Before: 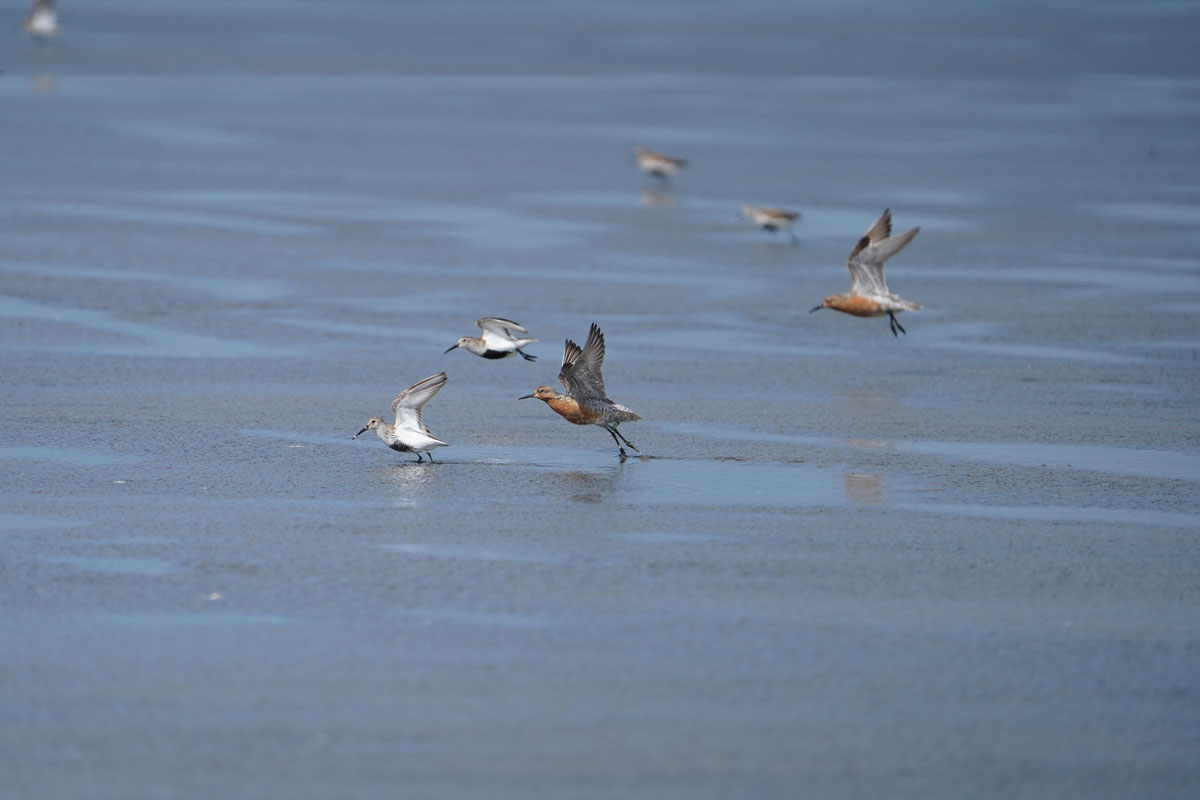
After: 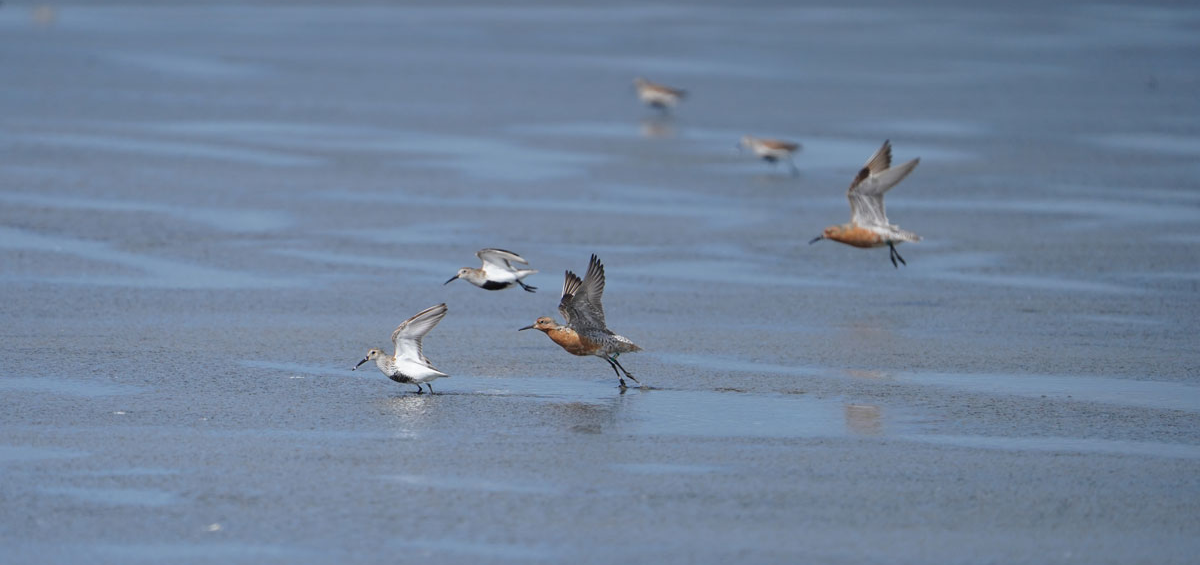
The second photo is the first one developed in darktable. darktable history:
crop and rotate: top 8.705%, bottom 20.582%
